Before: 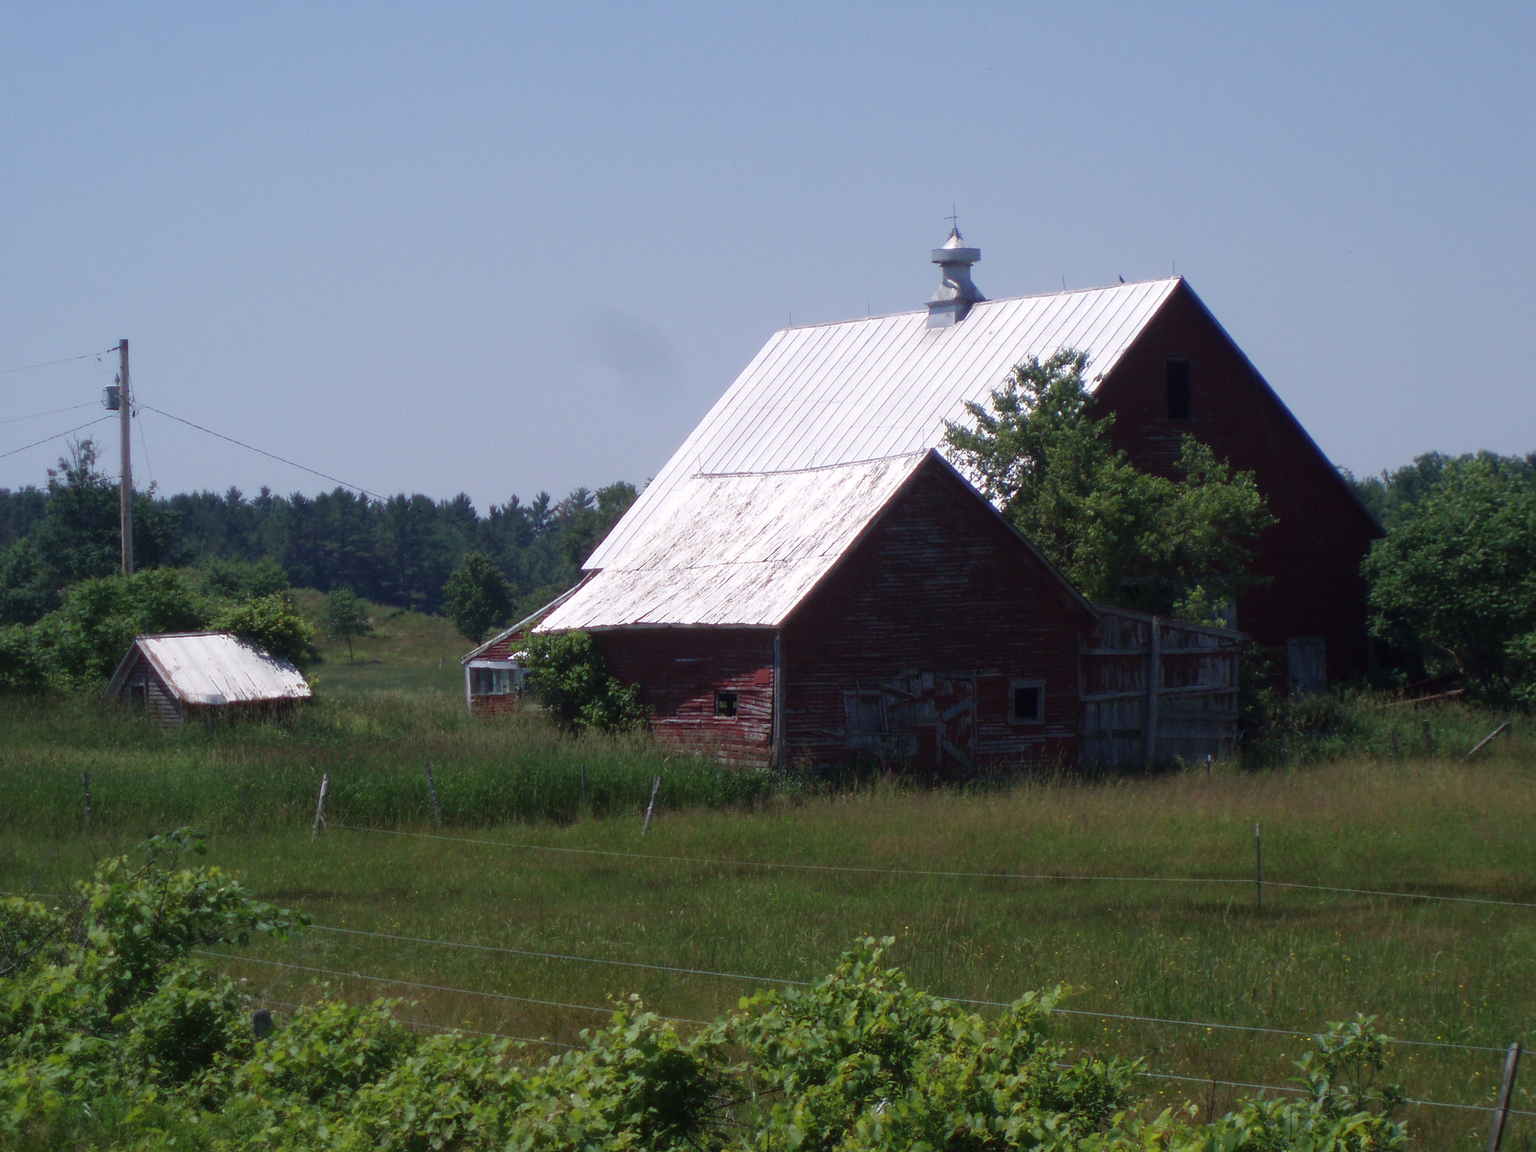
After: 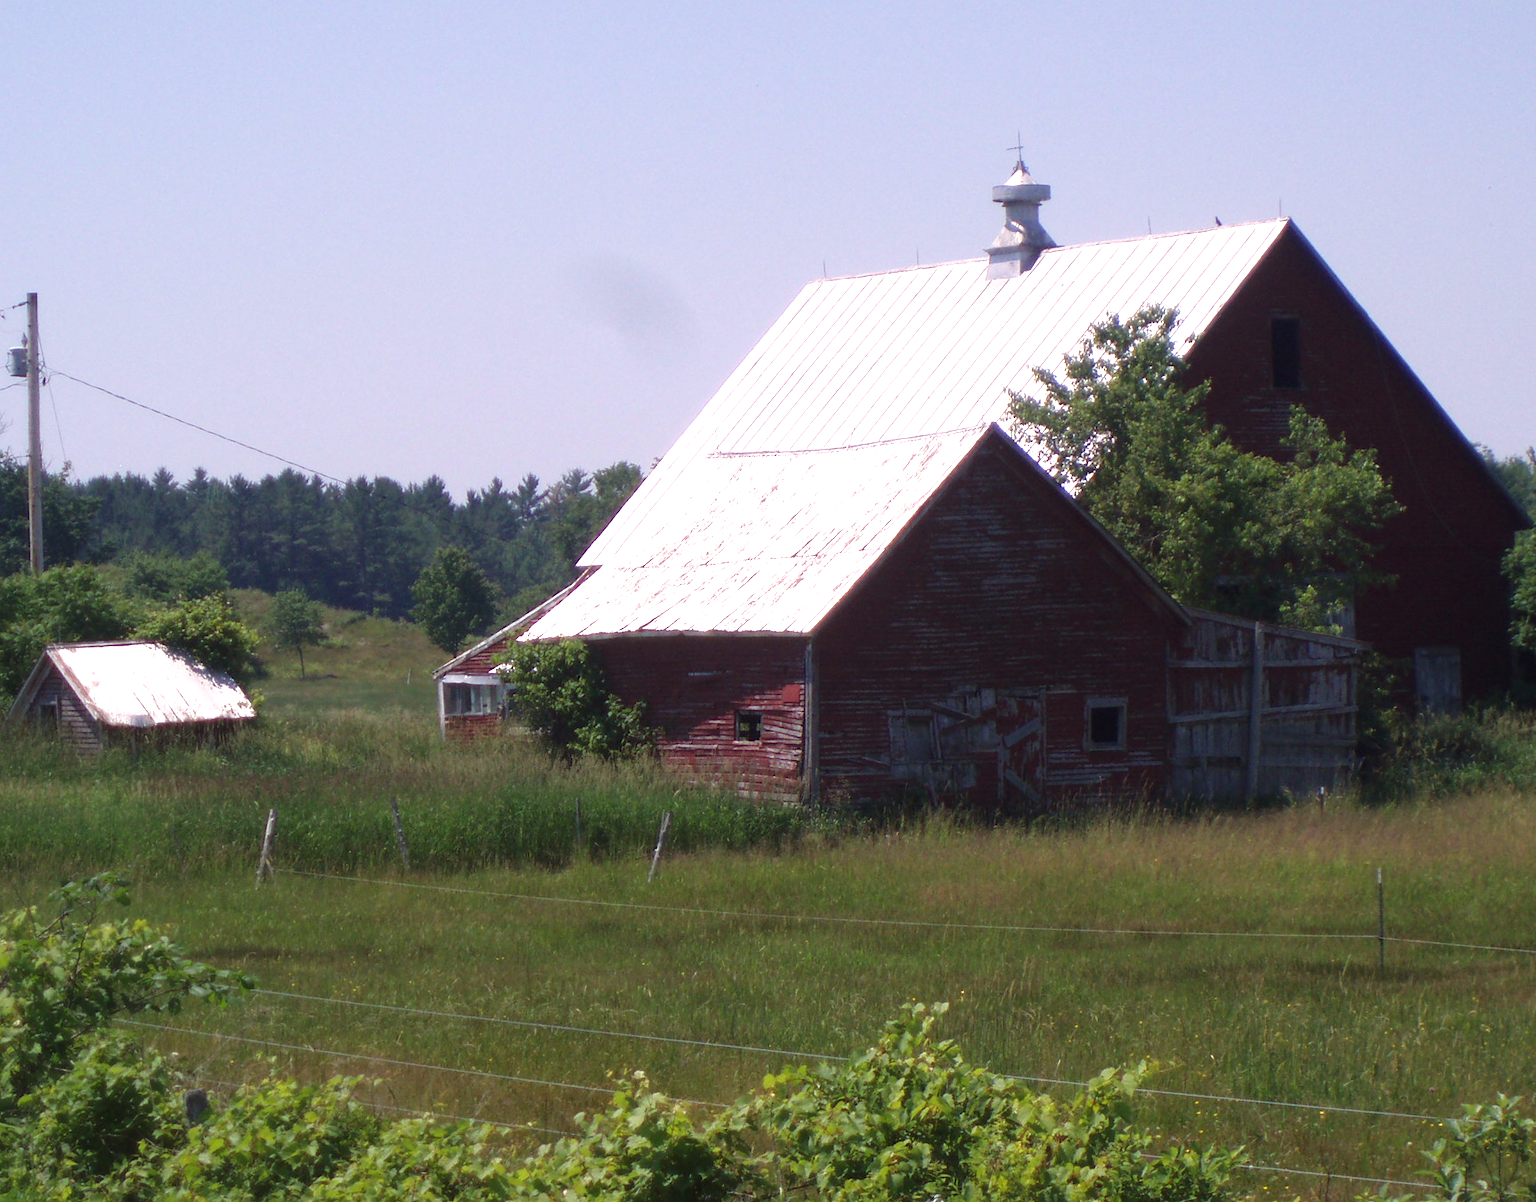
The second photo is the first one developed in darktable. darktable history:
color correction: highlights a* 5.79, highlights b* 4.8
exposure: black level correction 0, exposure 0.7 EV, compensate highlight preservation false
crop: left 6.306%, top 8.102%, right 9.525%, bottom 4.072%
